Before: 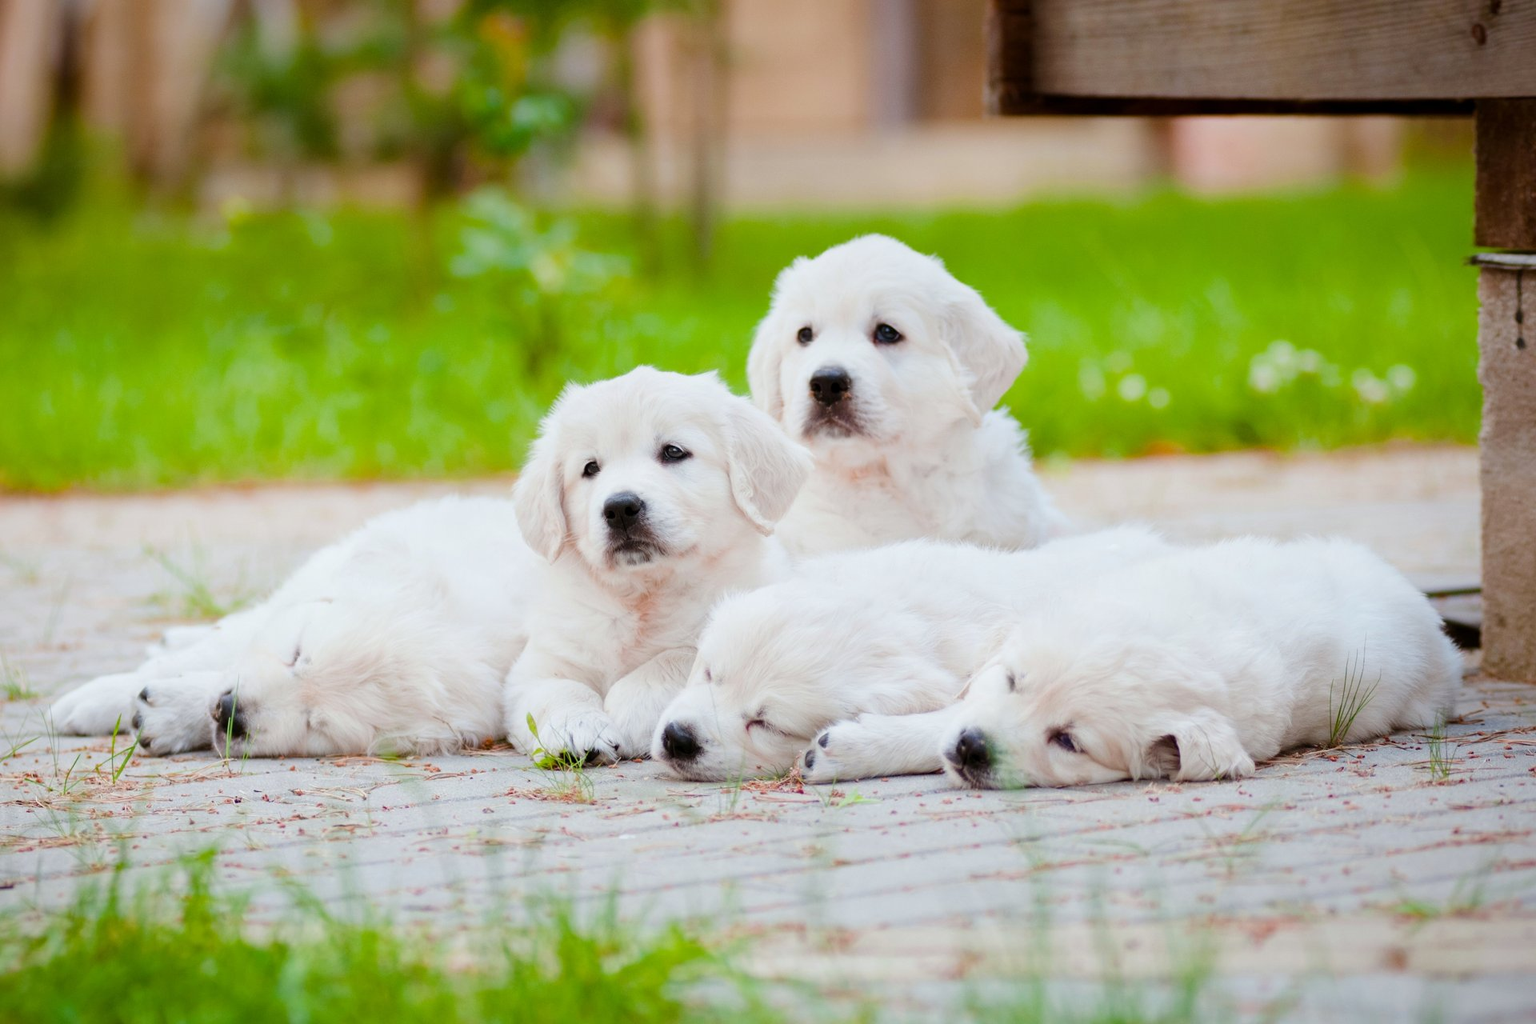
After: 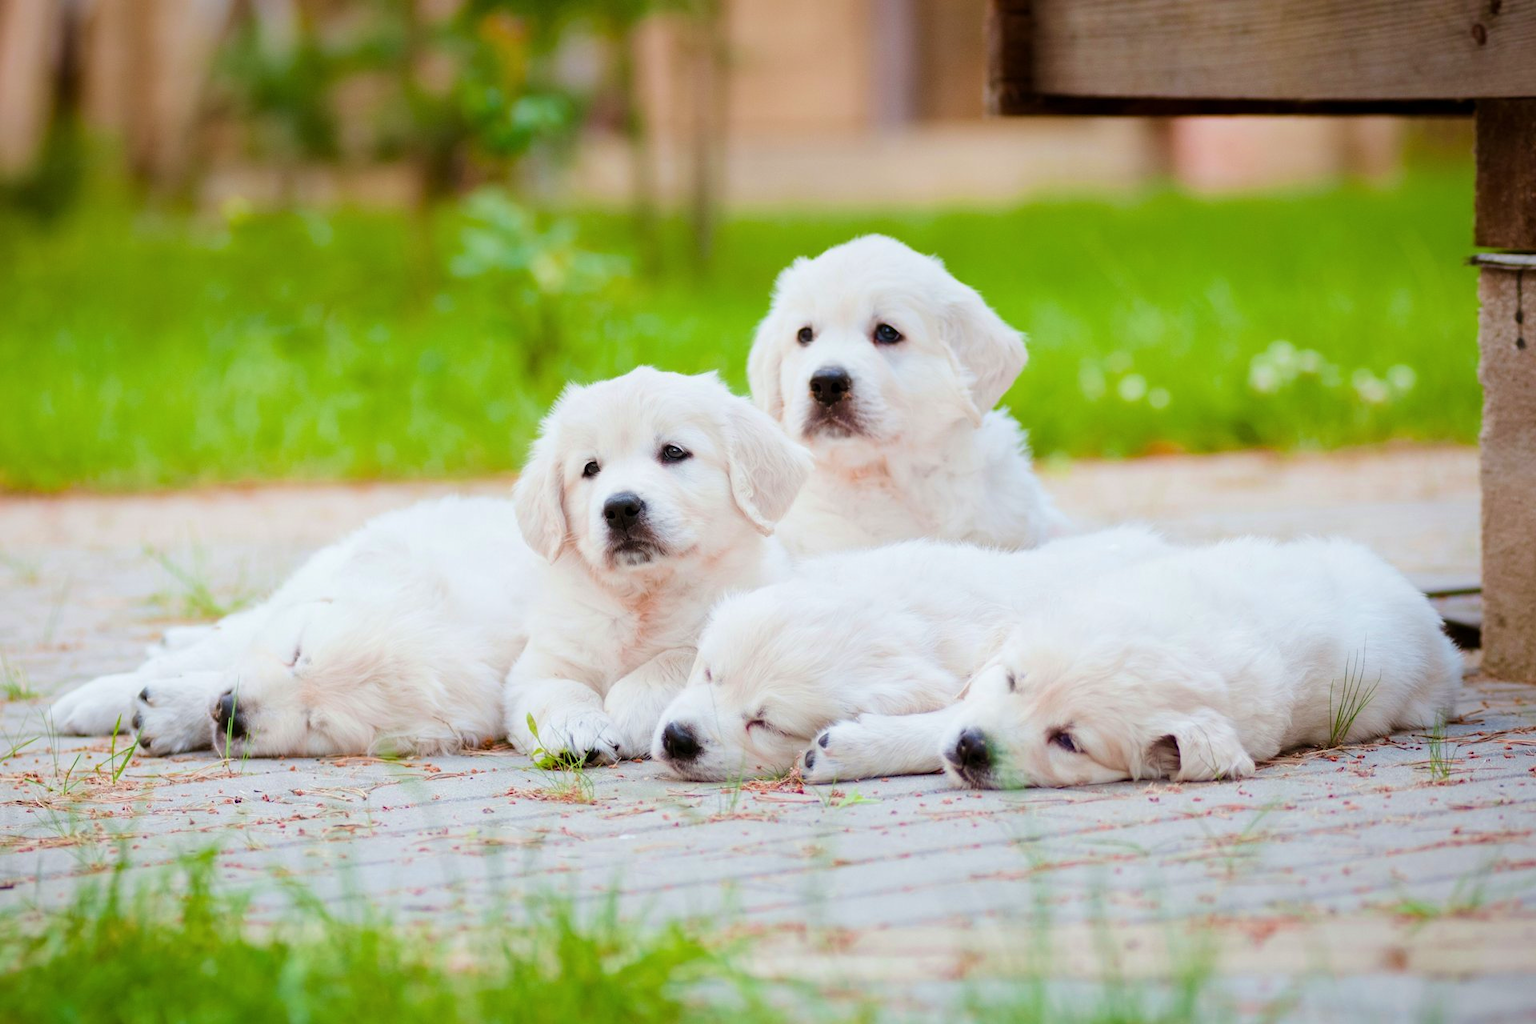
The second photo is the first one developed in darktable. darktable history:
velvia: on, module defaults
shadows and highlights: shadows 11.5, white point adjustment 1.31, highlights -1.72, soften with gaussian
